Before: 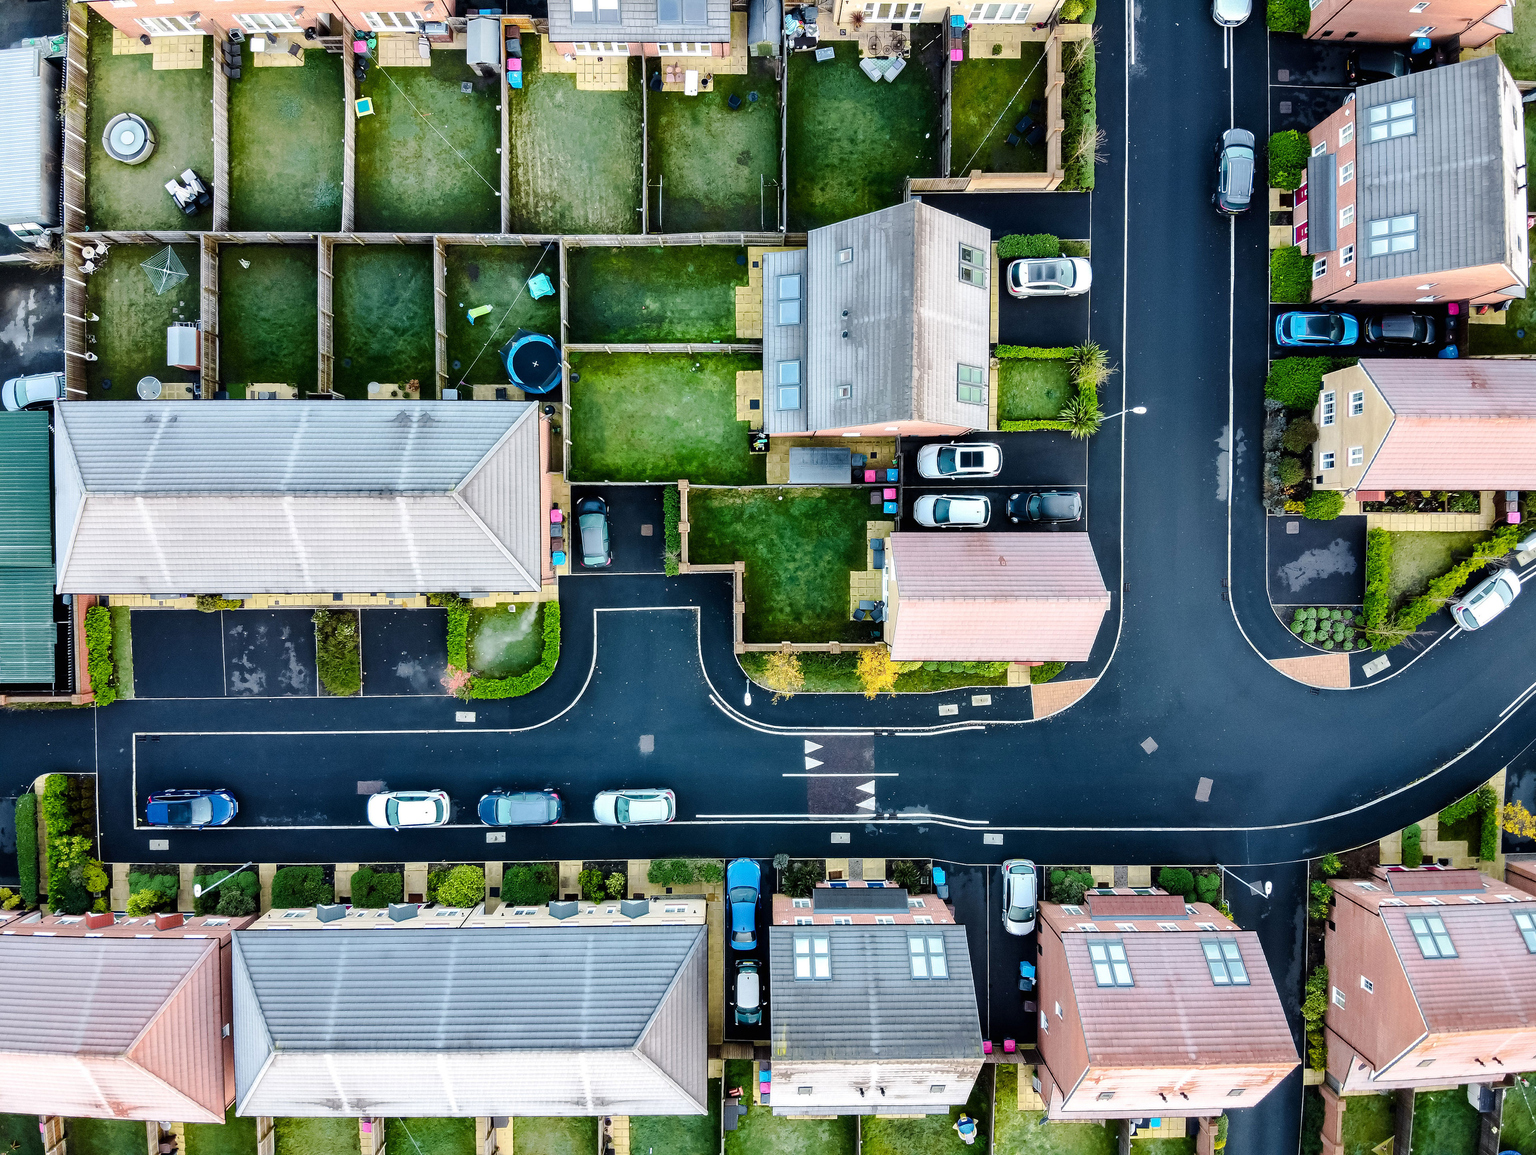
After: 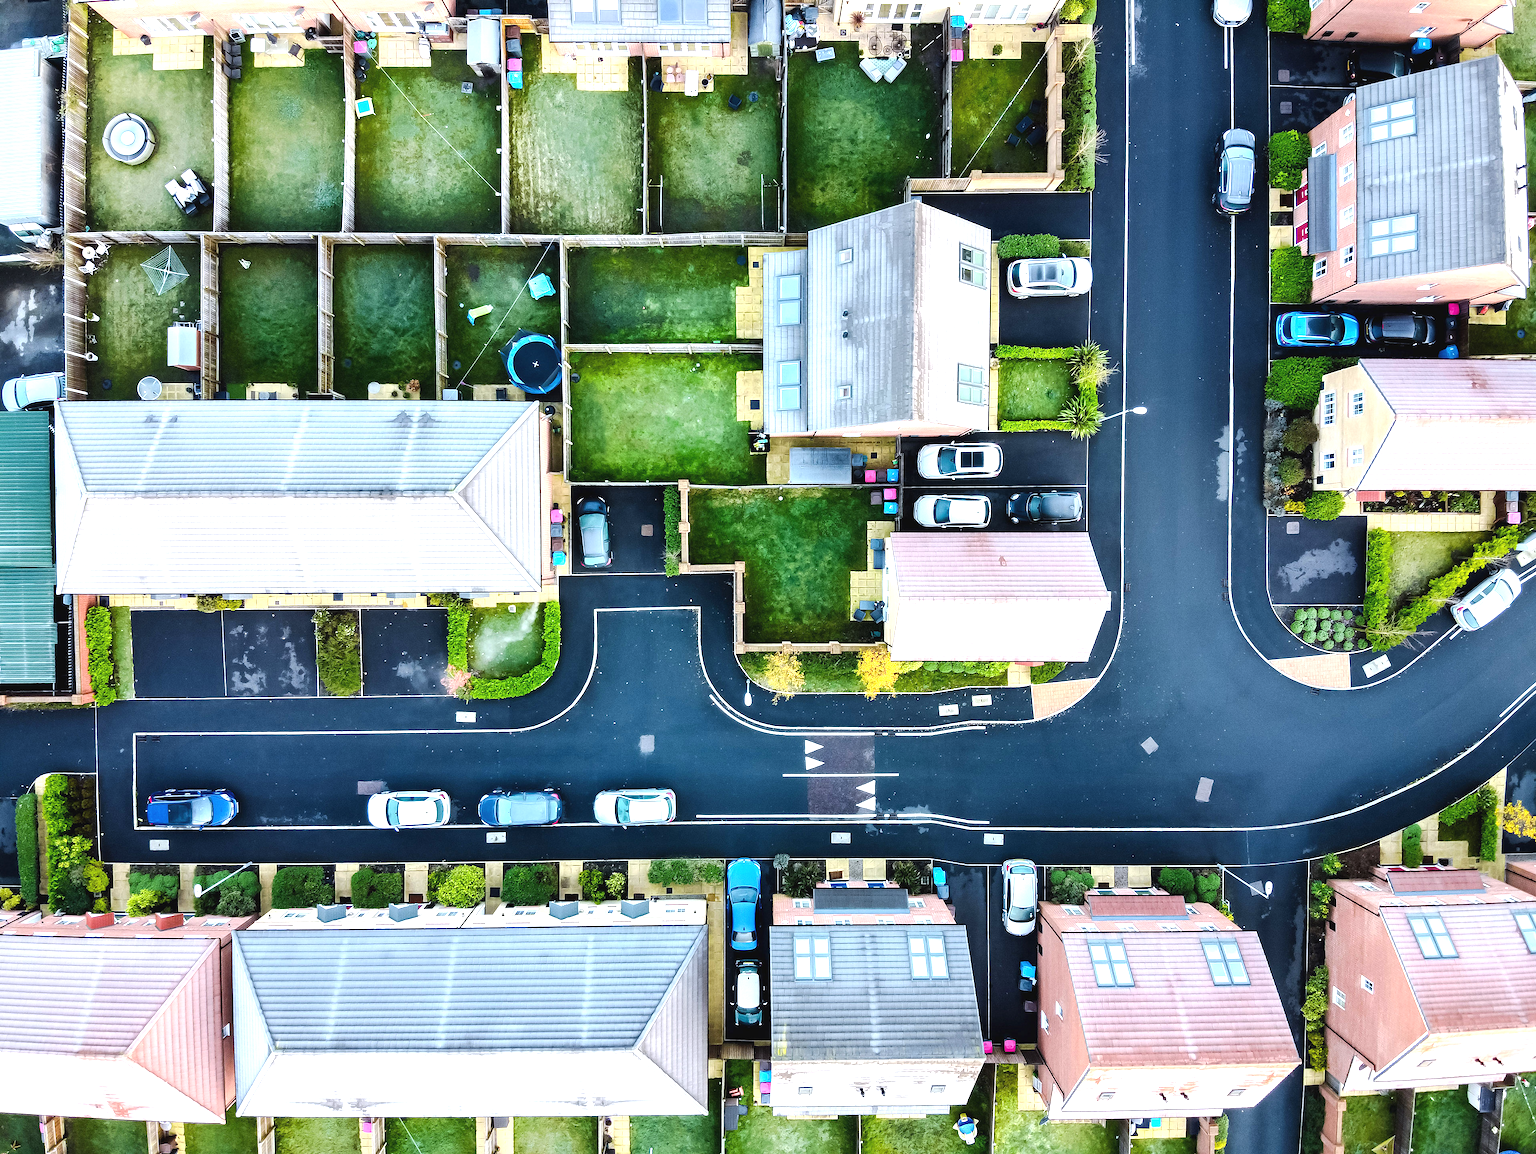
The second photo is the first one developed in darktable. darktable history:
exposure: black level correction -0.002, exposure 0.708 EV, compensate exposure bias true, compensate highlight preservation false
white balance: red 0.98, blue 1.034
